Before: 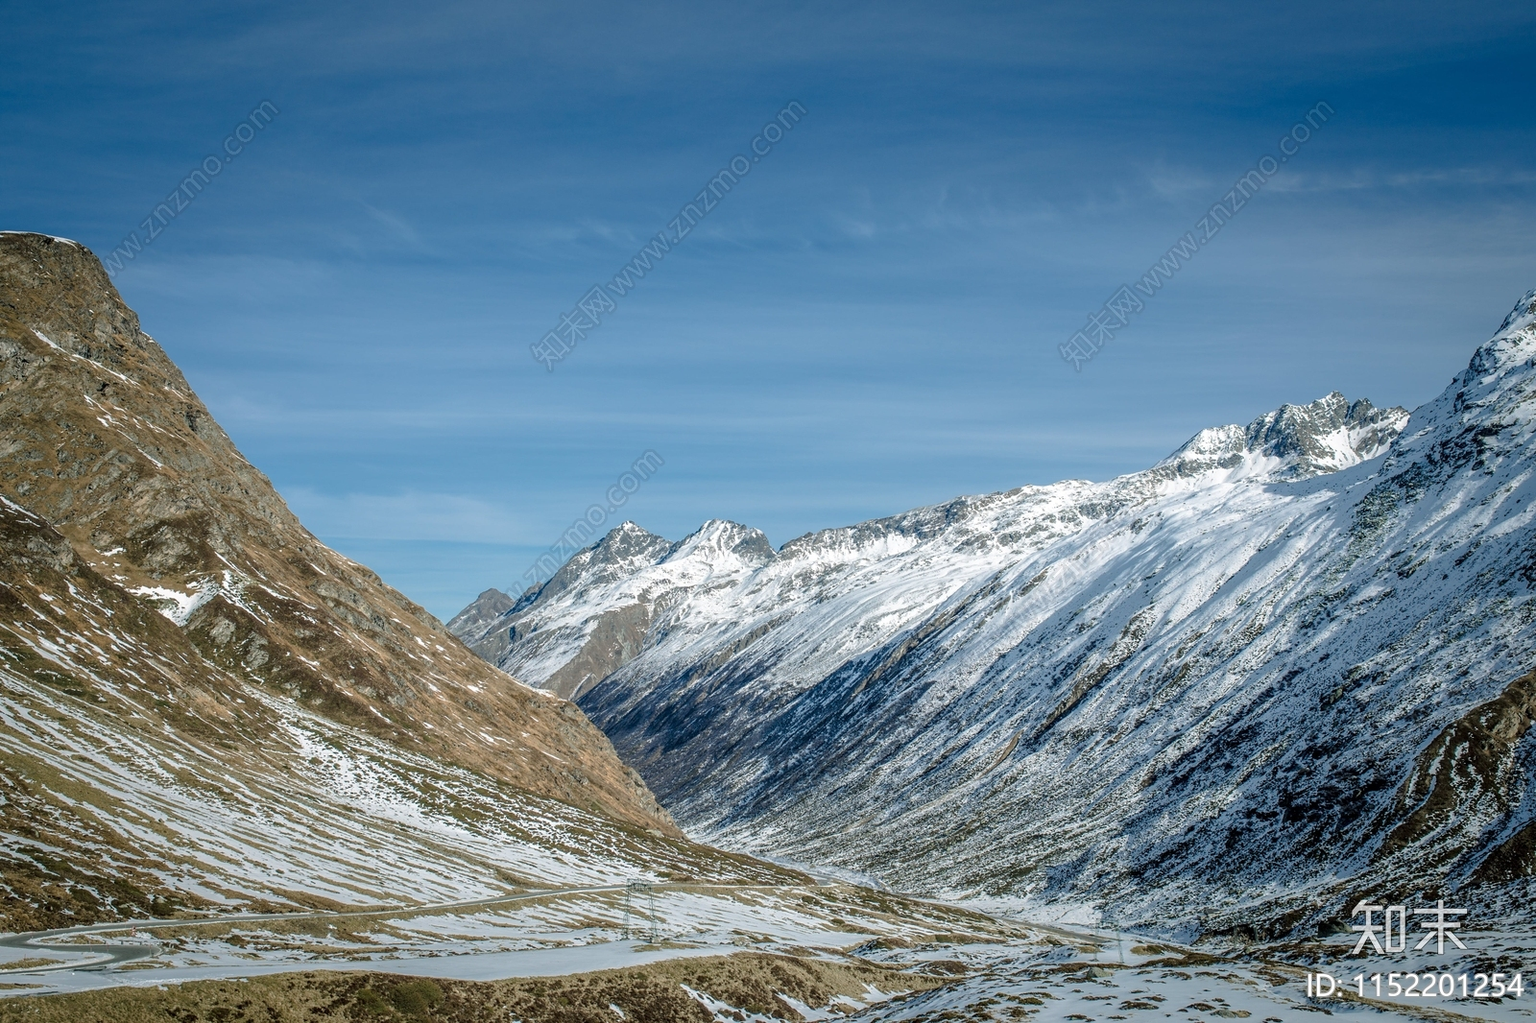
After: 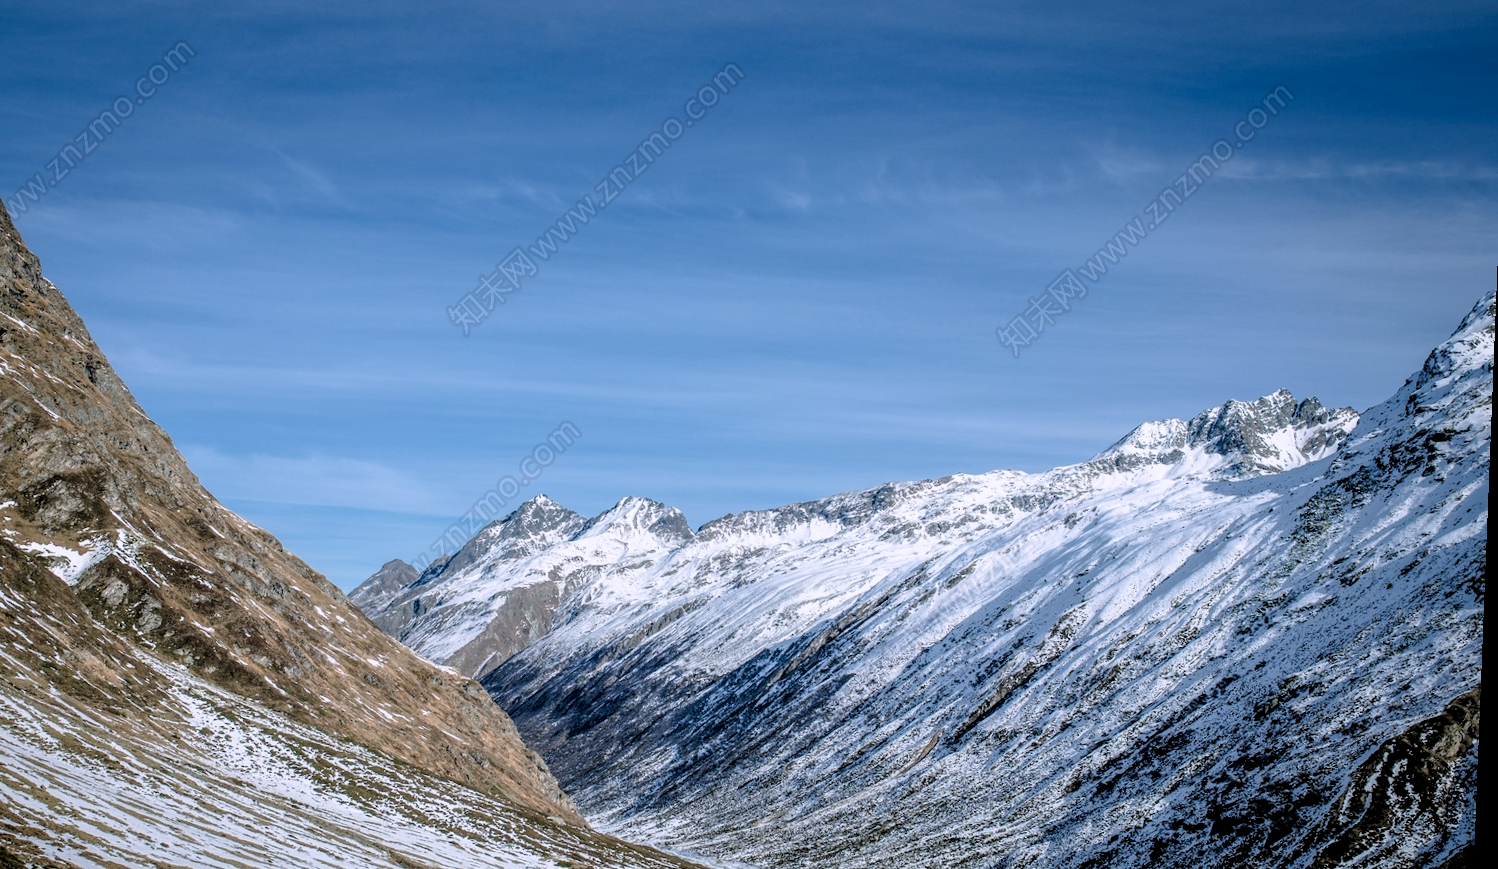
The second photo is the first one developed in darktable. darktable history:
rotate and perspective: rotation 2.27°, automatic cropping off
local contrast: highlights 100%, shadows 100%, detail 120%, midtone range 0.2
crop: left 8.155%, top 6.611%, bottom 15.385%
filmic rgb: black relative exposure -4.91 EV, white relative exposure 2.84 EV, hardness 3.7
white balance: red 1.004, blue 1.096
